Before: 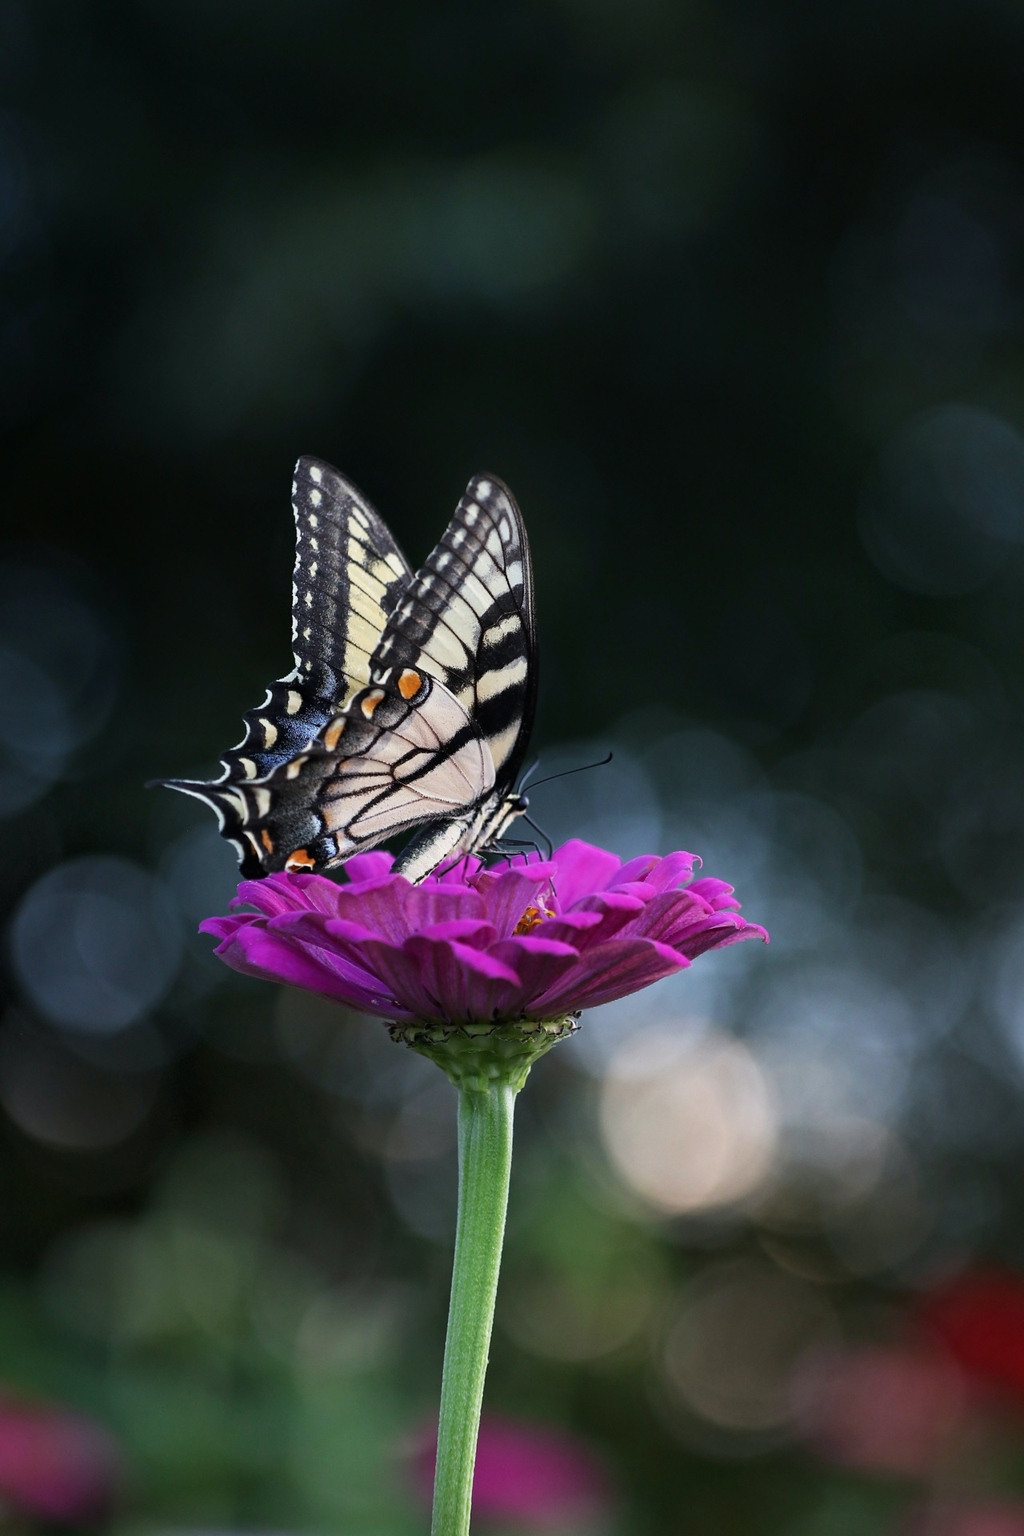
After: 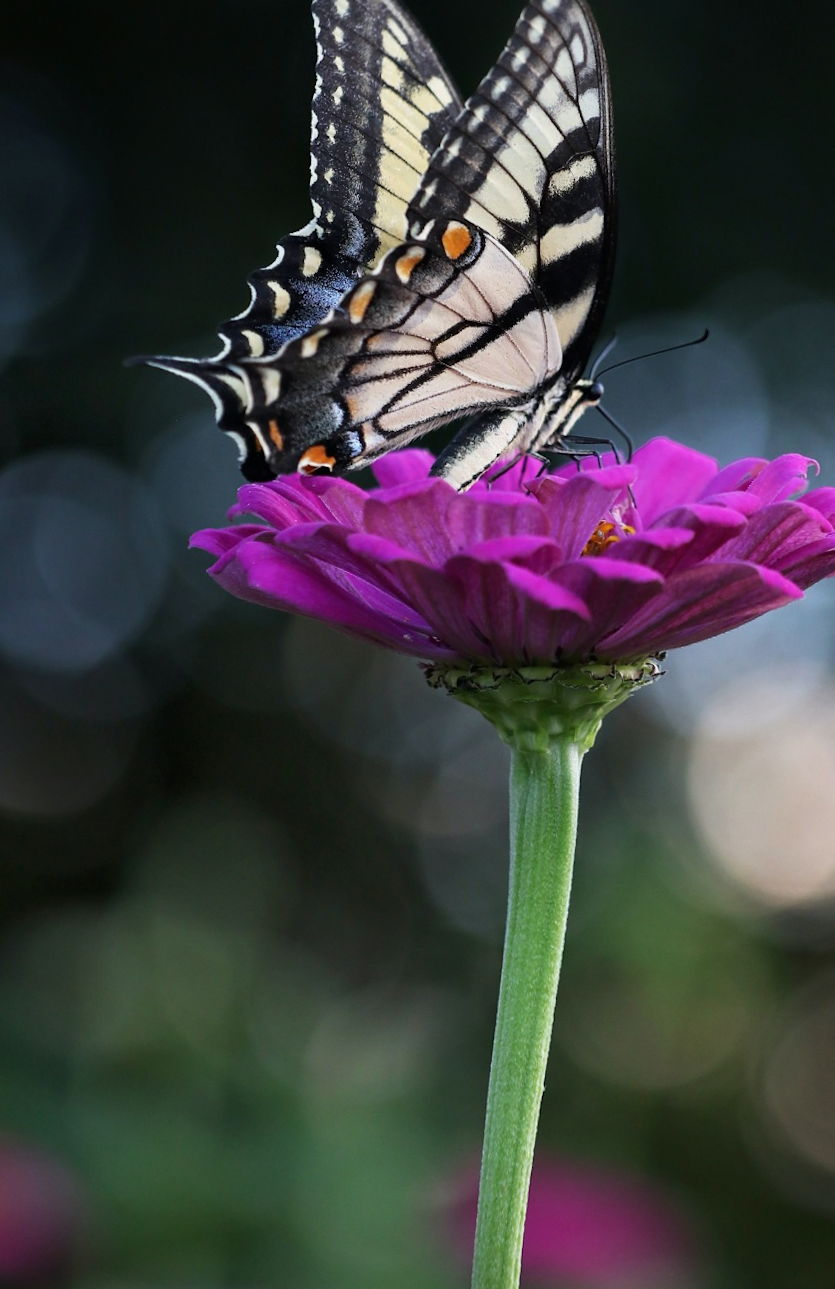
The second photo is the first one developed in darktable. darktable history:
crop and rotate: angle -0.714°, left 3.628%, top 31.592%, right 29.9%
